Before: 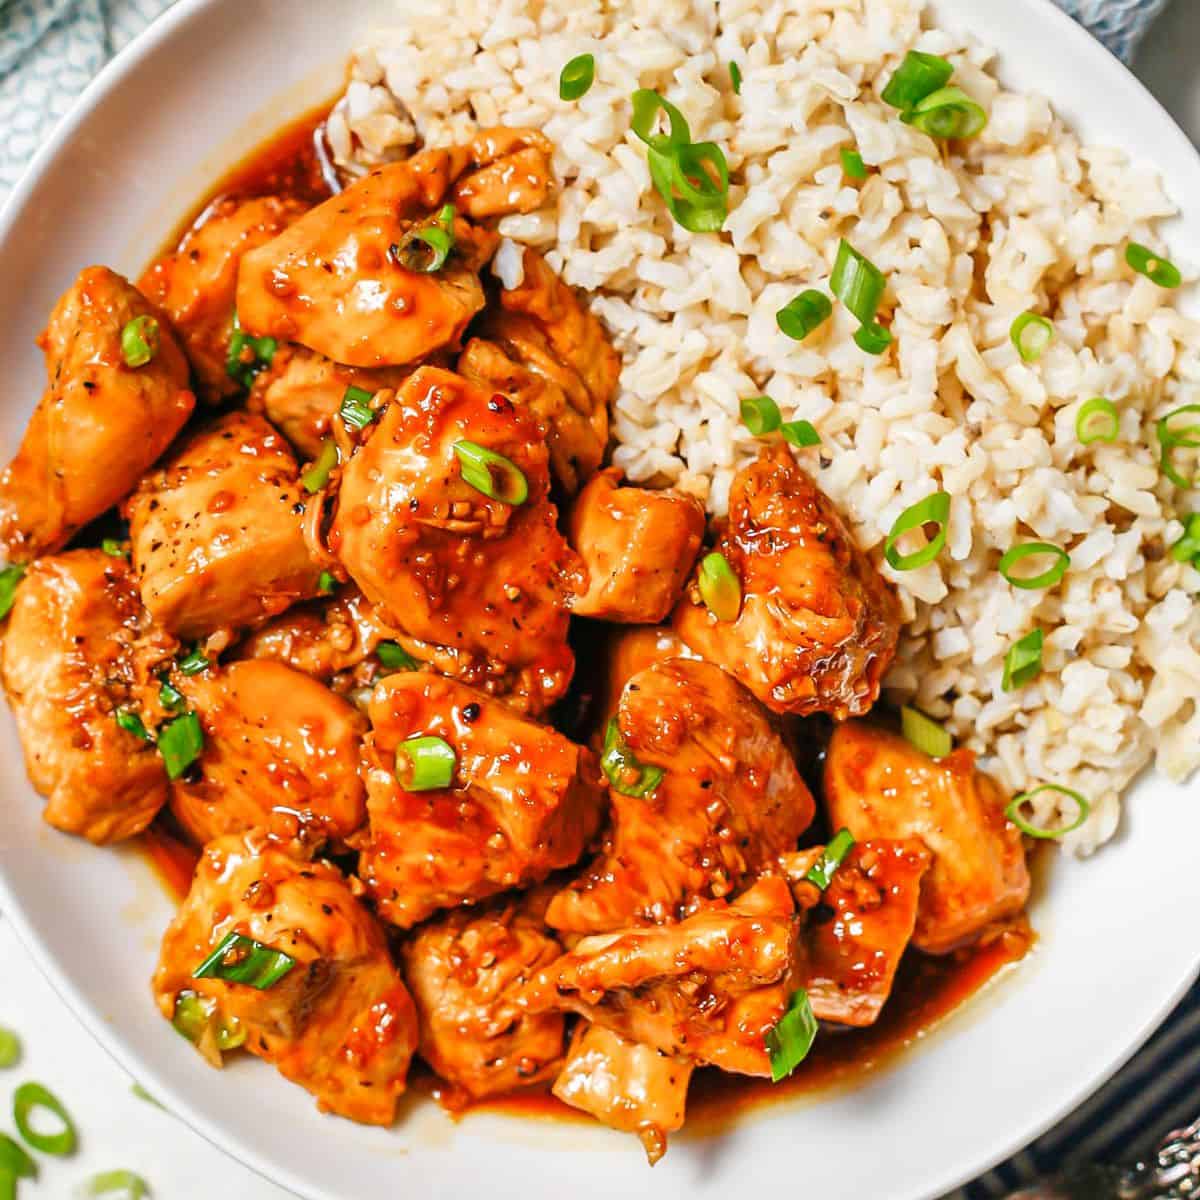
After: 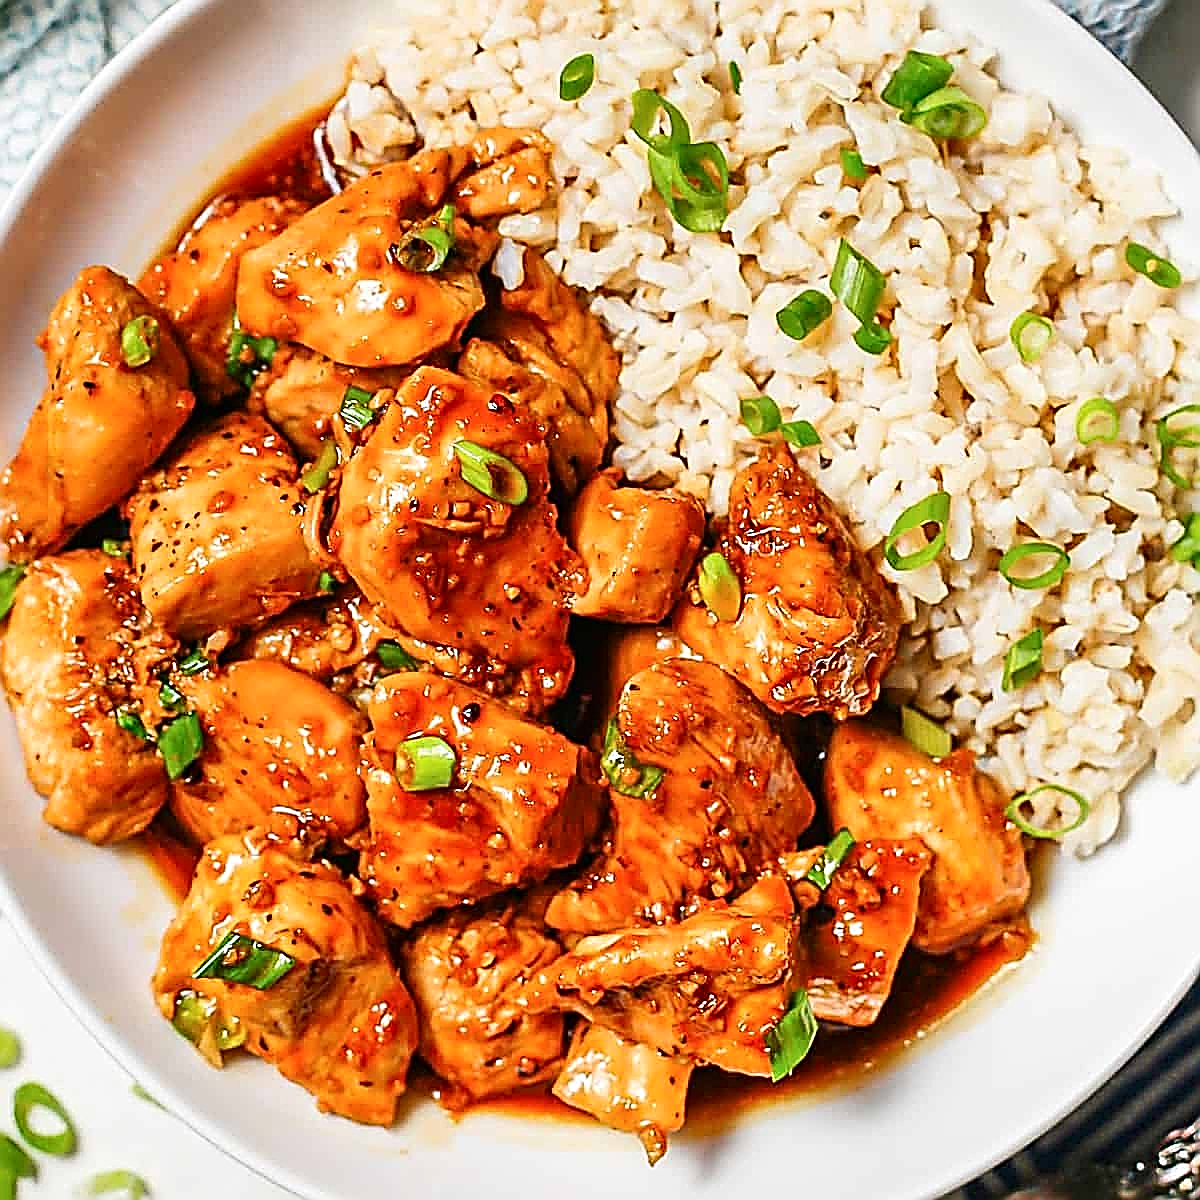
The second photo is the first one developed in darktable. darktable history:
sharpen: amount 1.856
contrast brightness saturation: contrast 0.143
